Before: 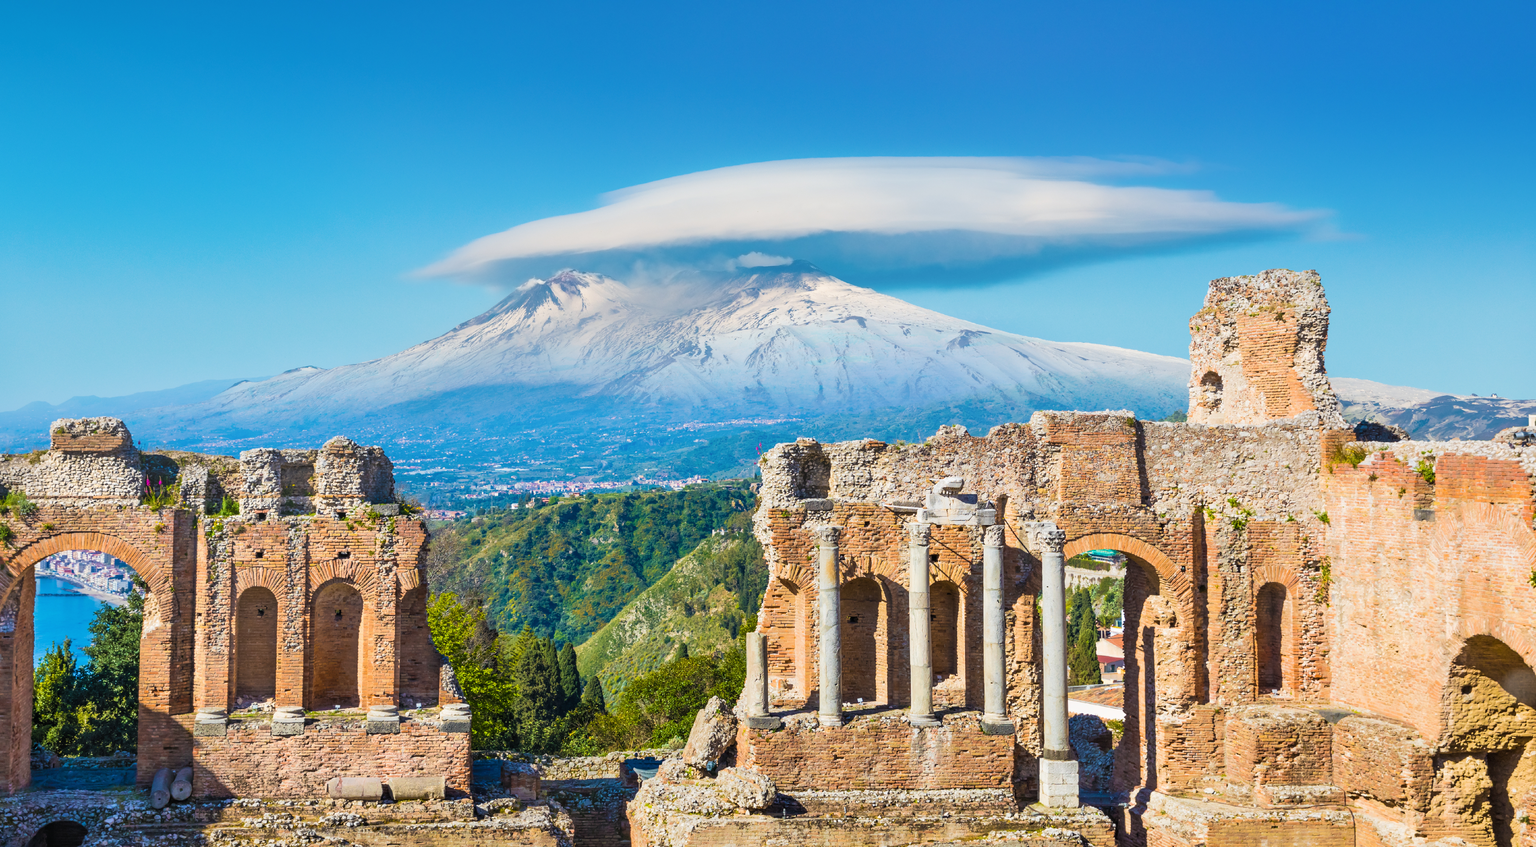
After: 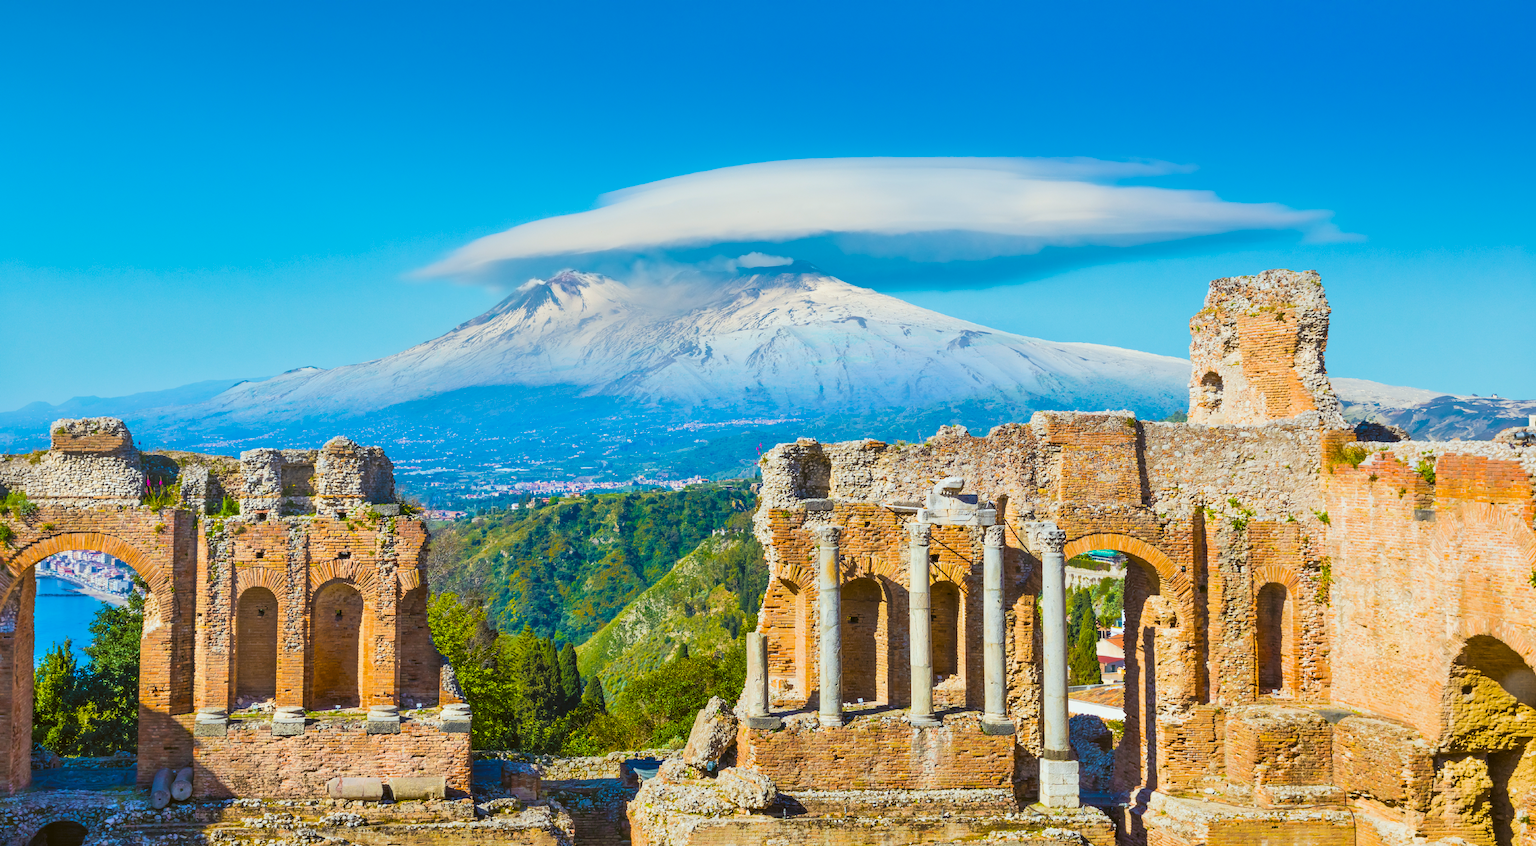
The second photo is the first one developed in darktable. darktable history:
color balance: lift [1.004, 1.002, 1.002, 0.998], gamma [1, 1.007, 1.002, 0.993], gain [1, 0.977, 1.013, 1.023], contrast -3.64%
color balance rgb: perceptual saturation grading › global saturation 30%, global vibrance 10%
